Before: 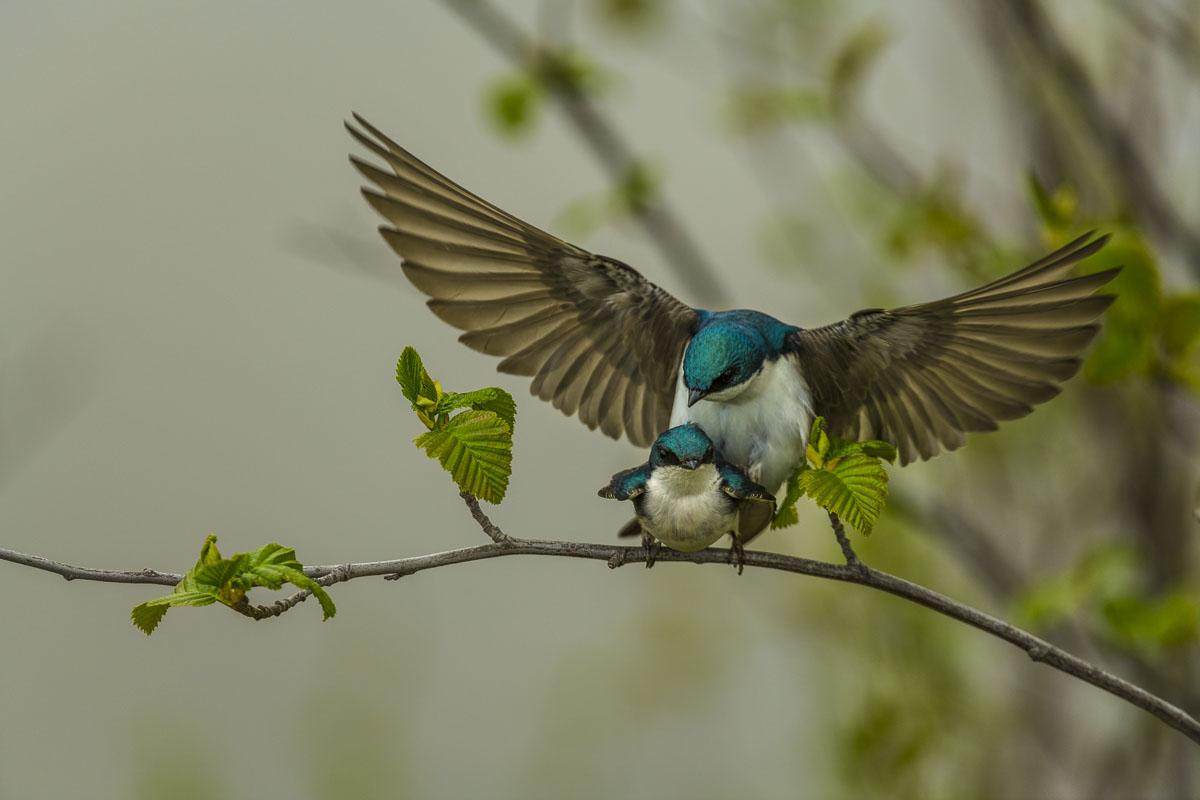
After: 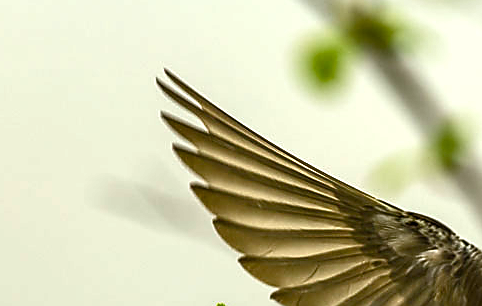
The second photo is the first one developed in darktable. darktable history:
crop: left 15.691%, top 5.452%, right 44.082%, bottom 56.214%
color balance rgb: shadows lift › luminance -9.941%, shadows lift › chroma 0.868%, shadows lift › hue 110.08°, perceptual saturation grading › global saturation 20%, perceptual saturation grading › highlights -50.23%, perceptual saturation grading › shadows 30.891%, perceptual brilliance grading › global brilliance 15.027%, perceptual brilliance grading › shadows -35.143%
sharpen: radius 1.389, amount 1.252, threshold 0.803
exposure: black level correction 0, exposure 0.499 EV, compensate exposure bias true, compensate highlight preservation false
